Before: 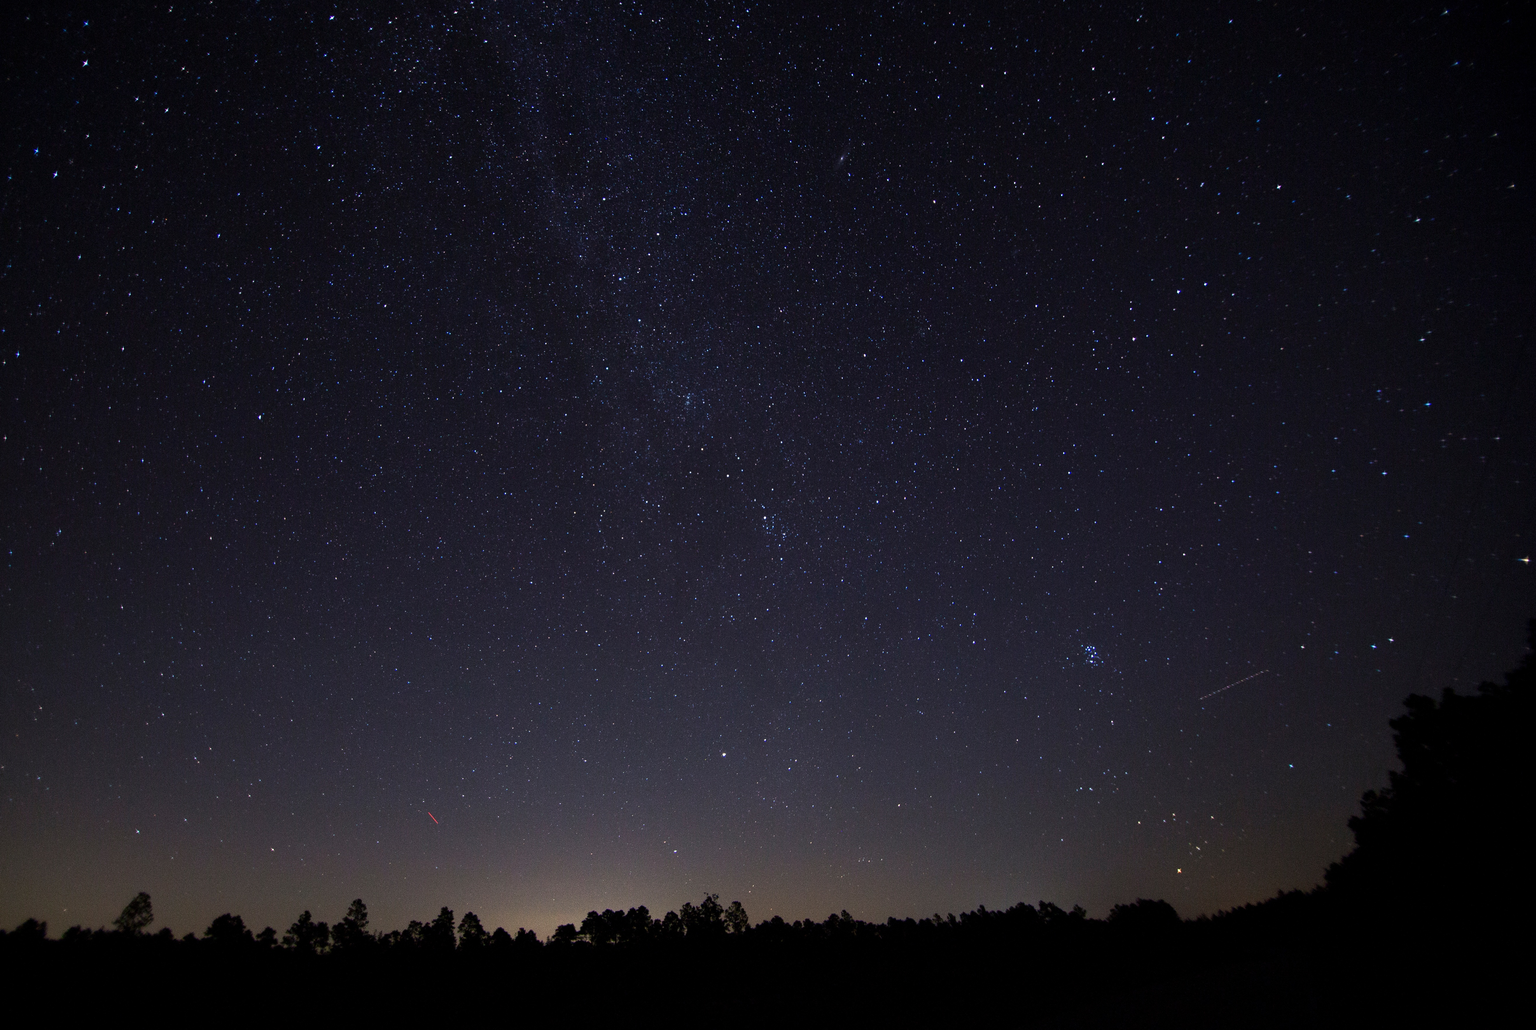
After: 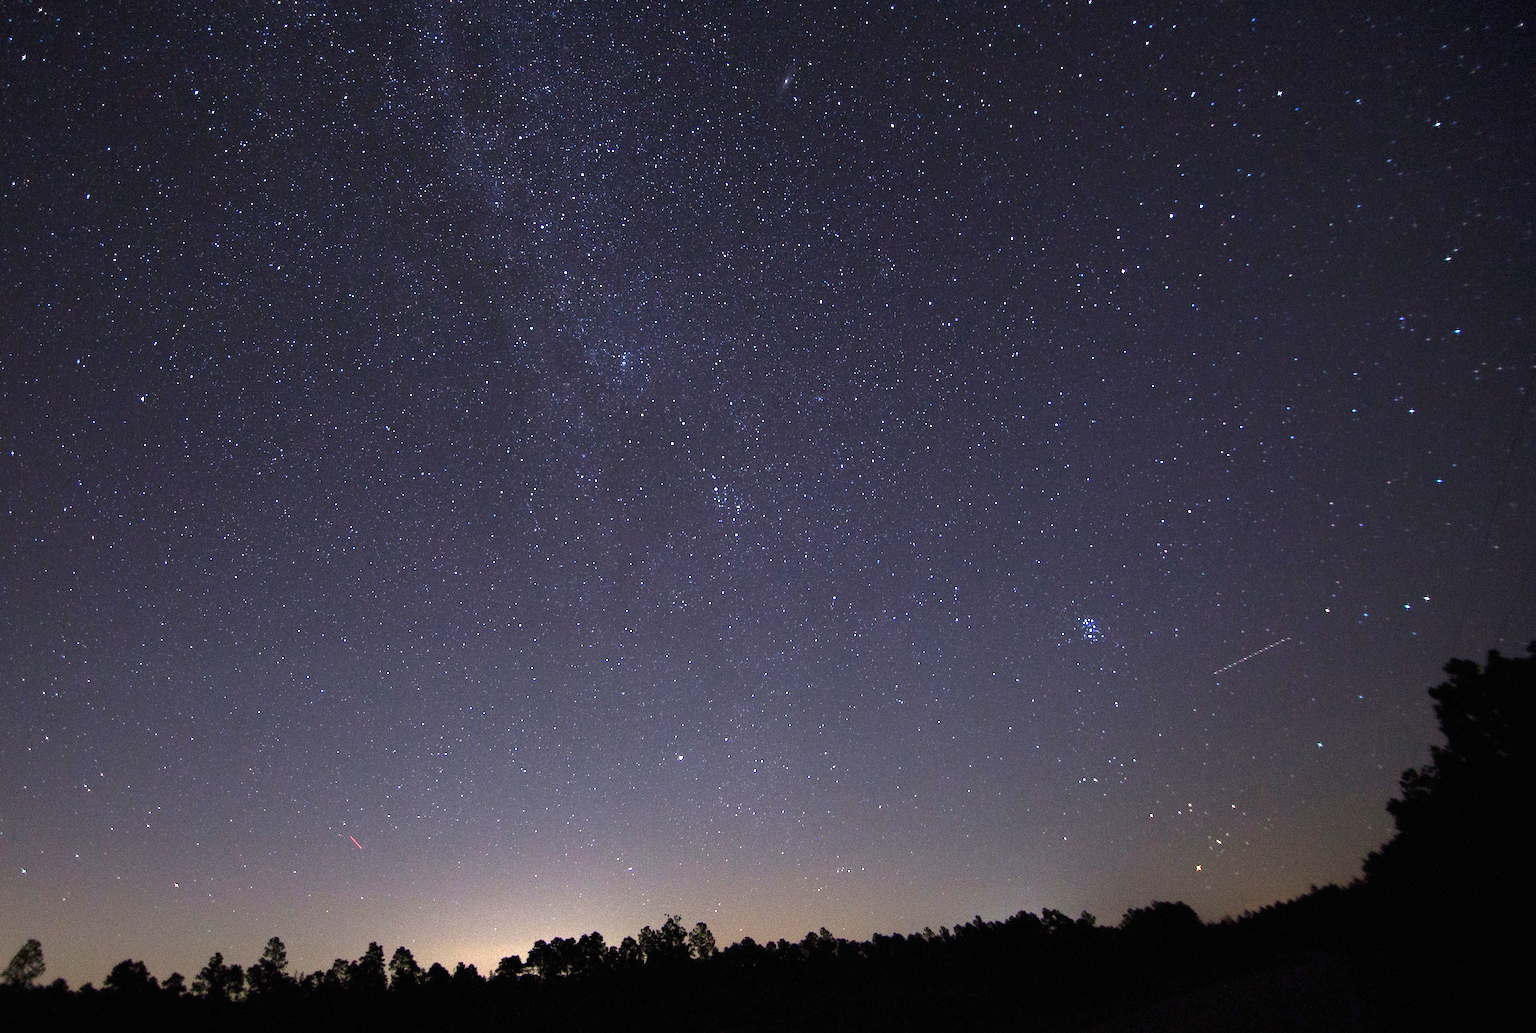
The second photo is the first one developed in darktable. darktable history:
crop and rotate: angle 2.31°, left 6.017%, top 5.703%
exposure: black level correction 0, exposure 1.739 EV, compensate exposure bias true, compensate highlight preservation false
tone equalizer: on, module defaults
